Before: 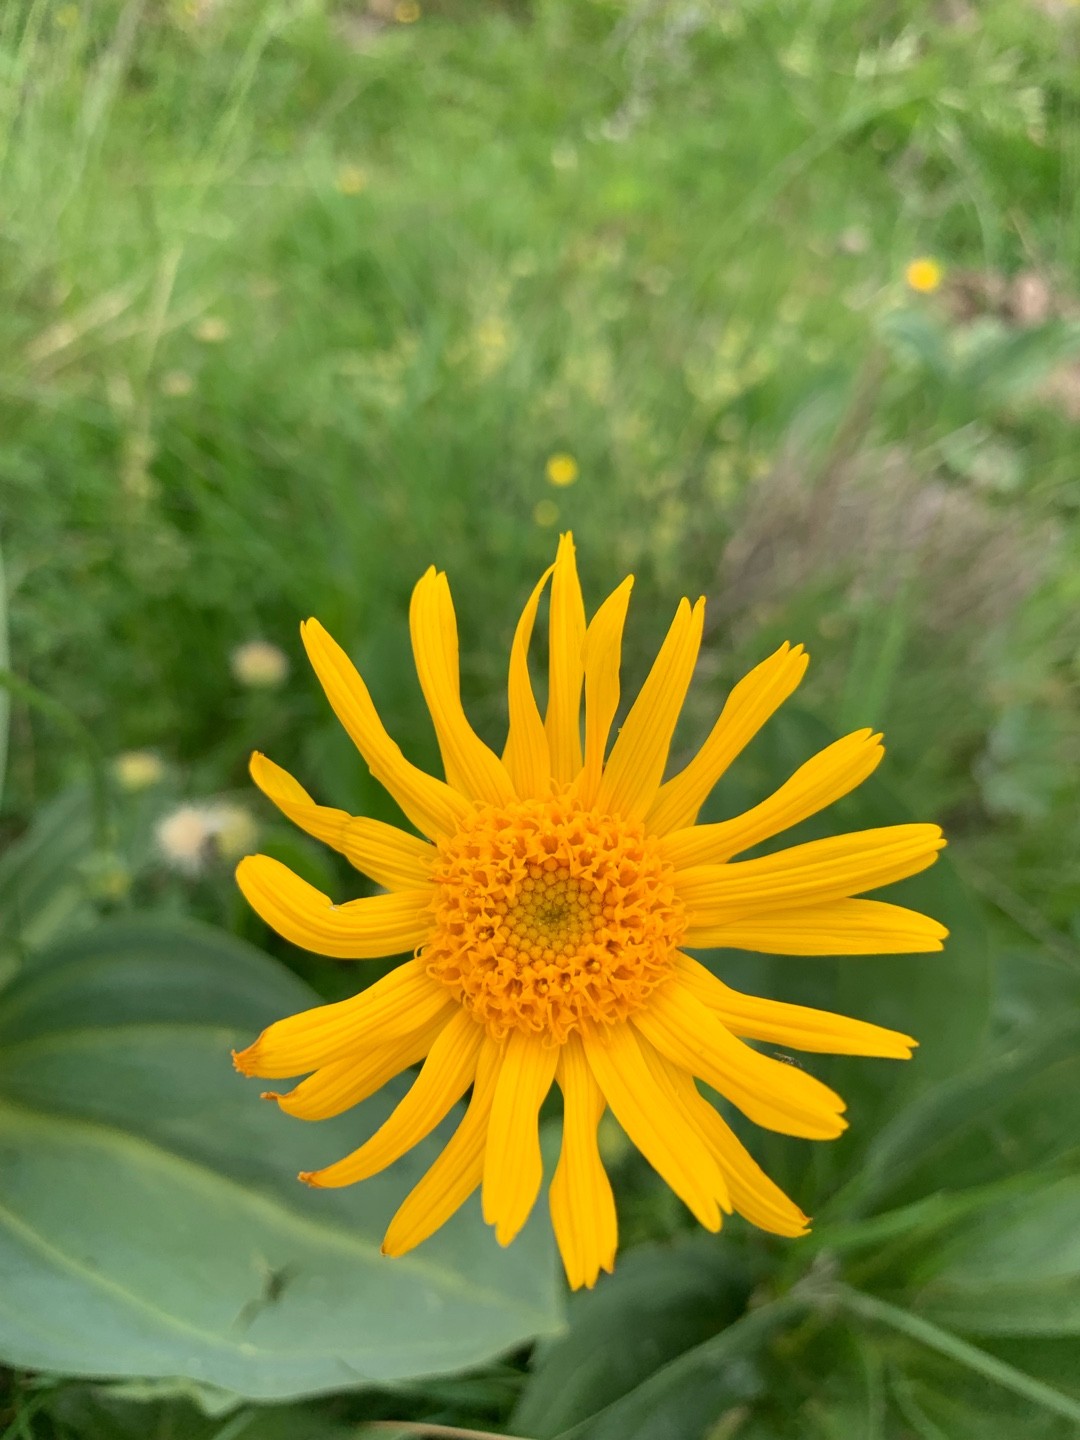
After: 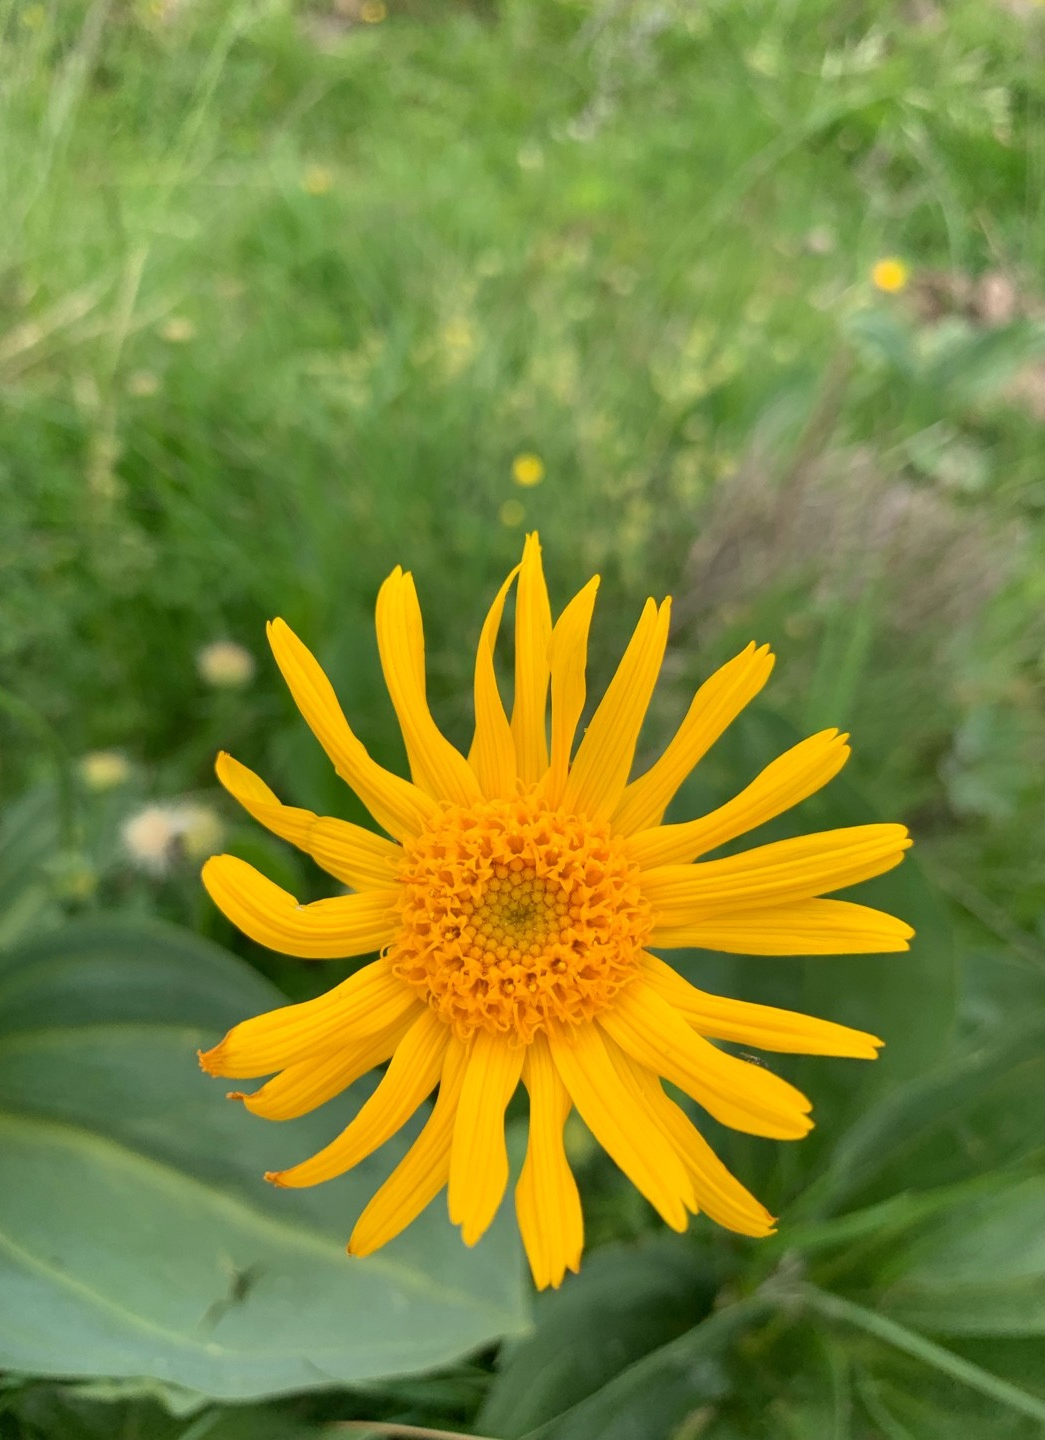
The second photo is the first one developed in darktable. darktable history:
crop and rotate: left 3.183%
